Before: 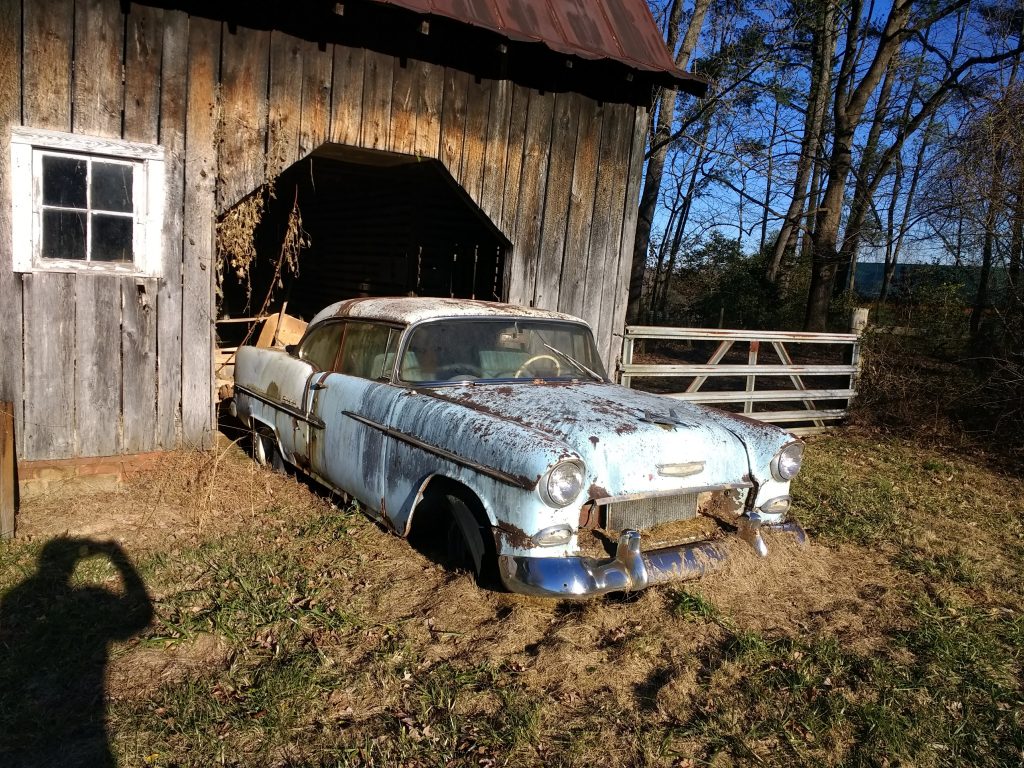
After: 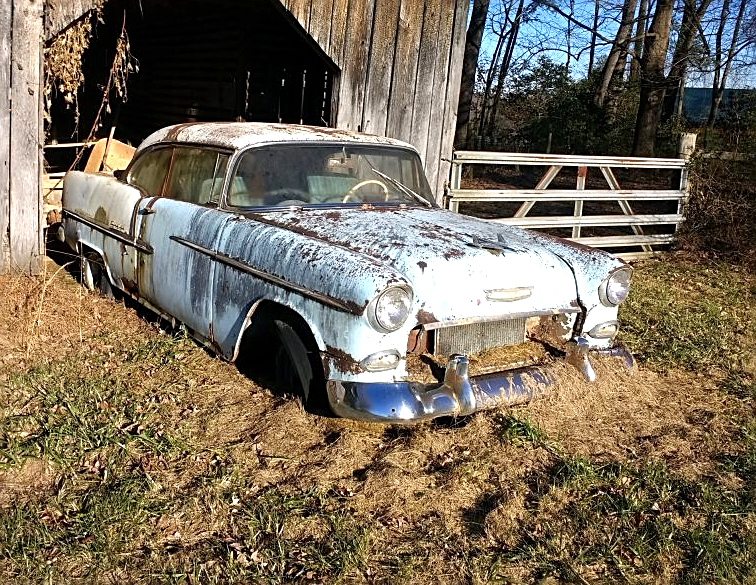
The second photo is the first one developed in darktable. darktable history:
color zones: curves: ch0 [(0.25, 0.5) (0.463, 0.627) (0.484, 0.637) (0.75, 0.5)]
exposure: black level correction 0.001, exposure 0.498 EV, compensate highlight preservation false
crop: left 16.85%, top 22.8%, right 8.997%
sharpen: on, module defaults
